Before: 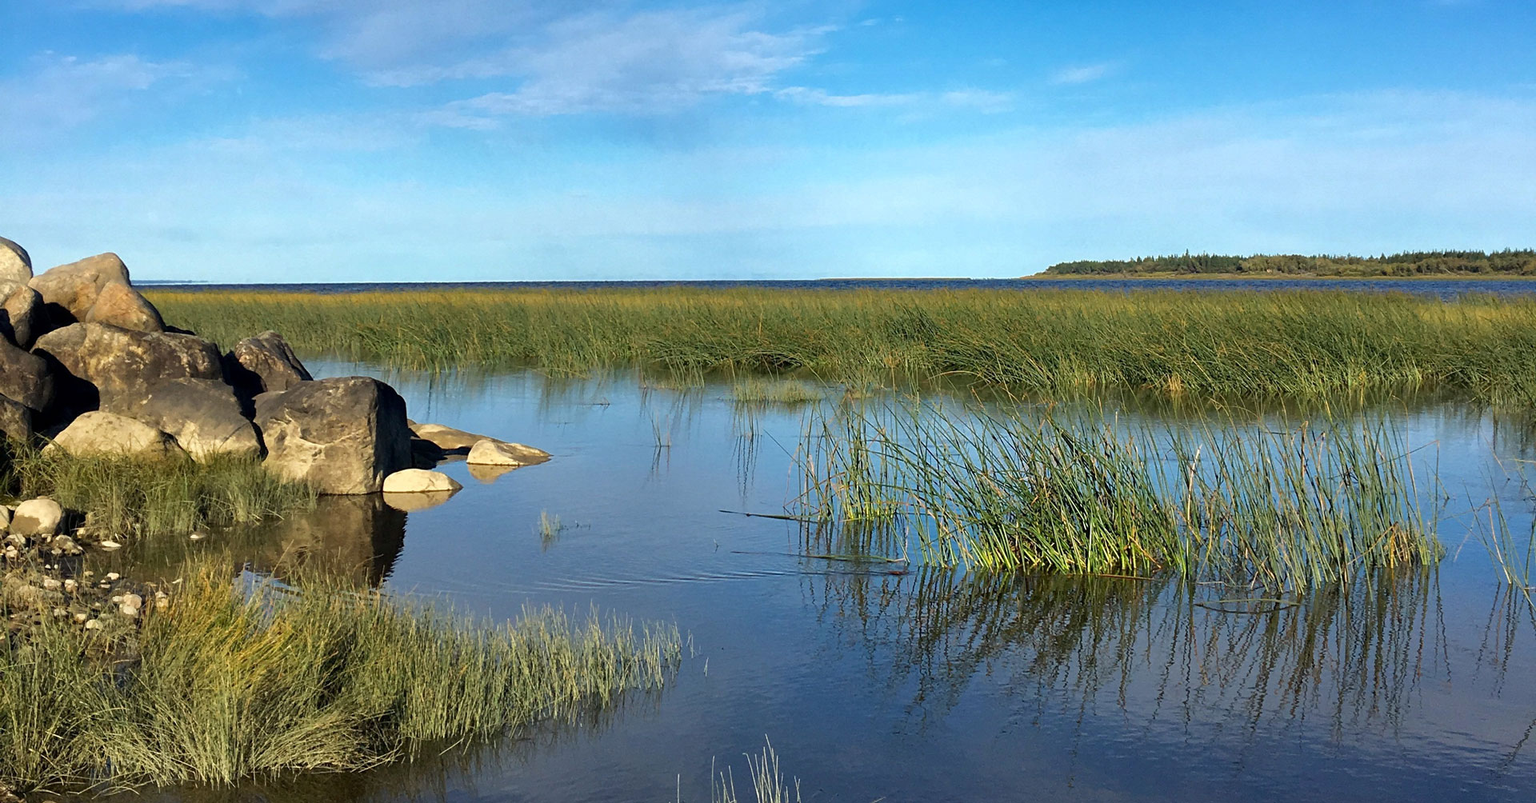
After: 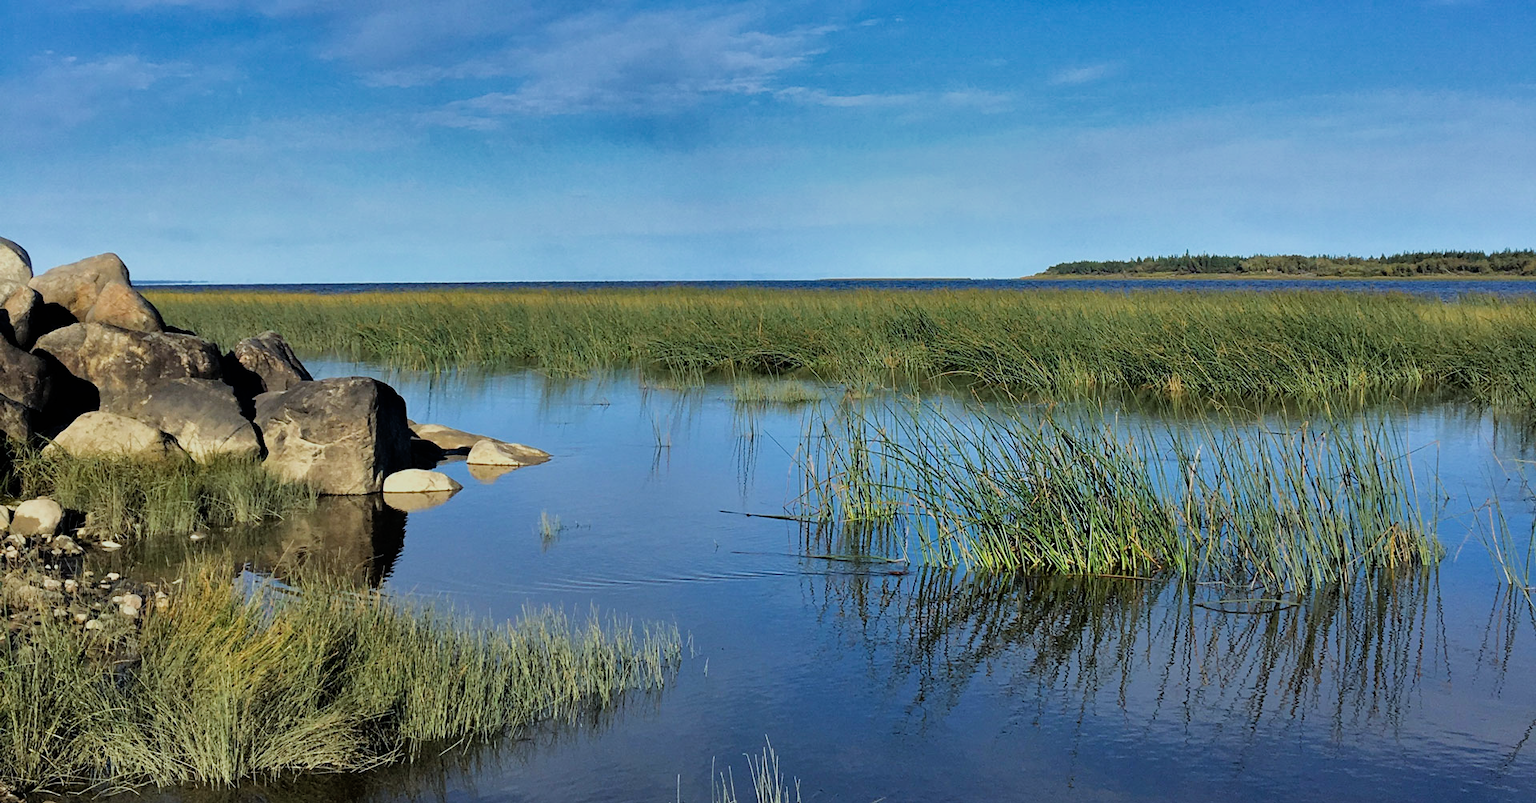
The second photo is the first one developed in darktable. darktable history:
filmic rgb: black relative exposure -7.92 EV, white relative exposure 4.13 EV, threshold 3 EV, hardness 4.02, latitude 51.22%, contrast 1.013, shadows ↔ highlights balance 5.35%, color science v5 (2021), contrast in shadows safe, contrast in highlights safe, enable highlight reconstruction true
white balance: emerald 1
shadows and highlights: shadows 24.5, highlights -78.15, soften with gaussian
color calibration: x 0.367, y 0.379, temperature 4395.86 K
